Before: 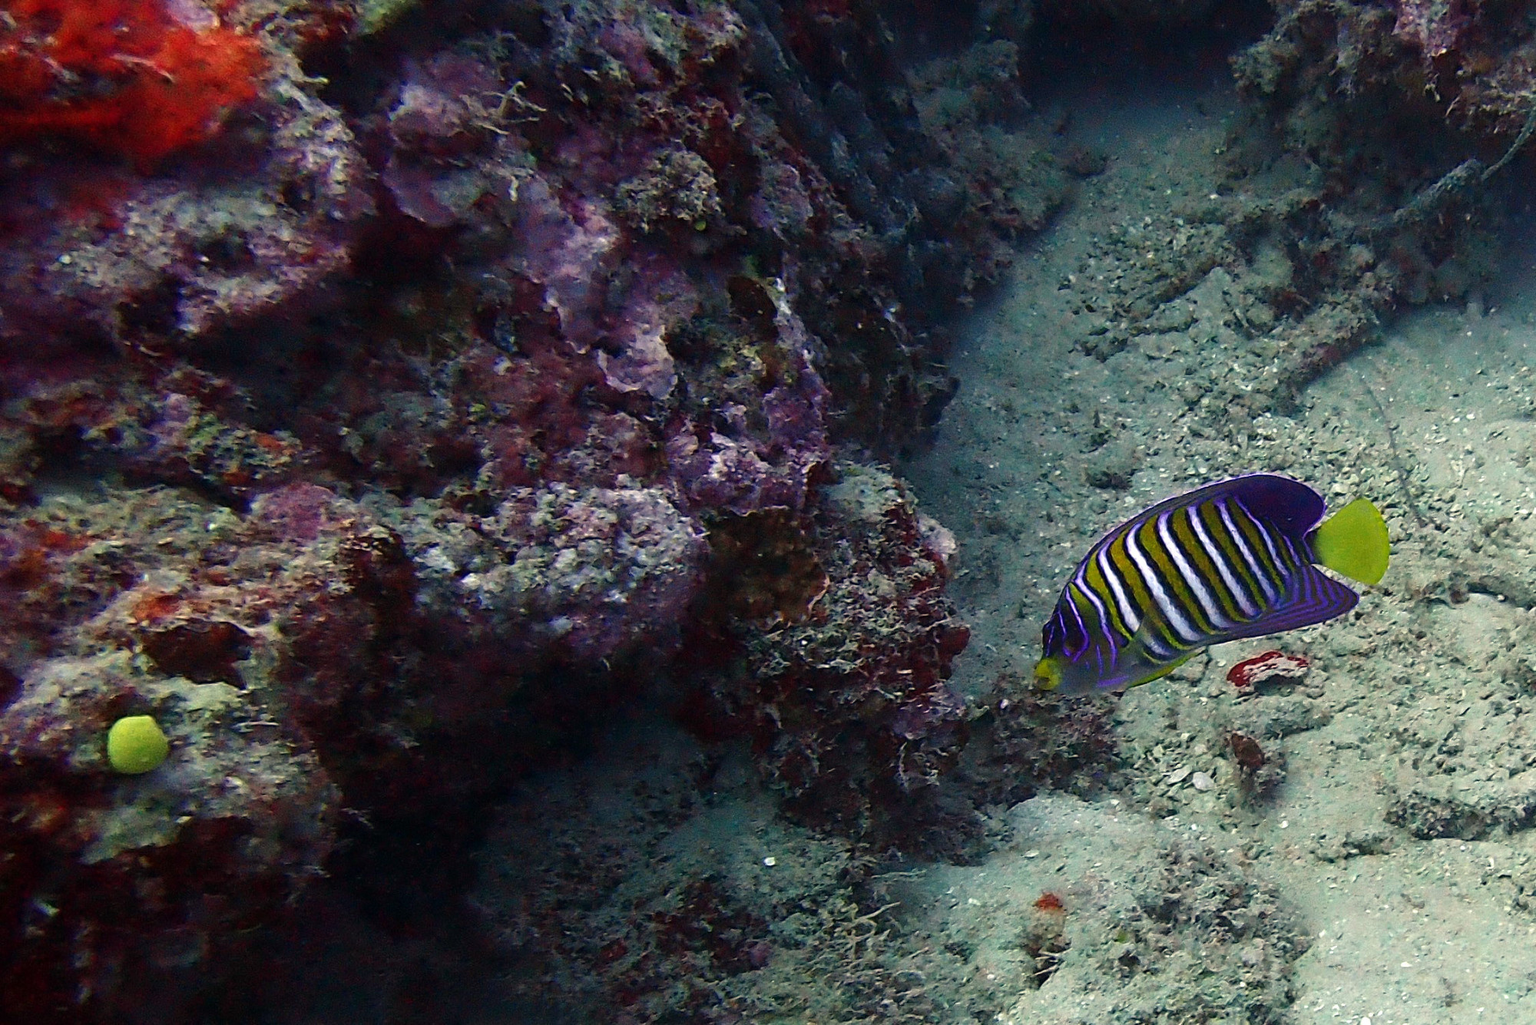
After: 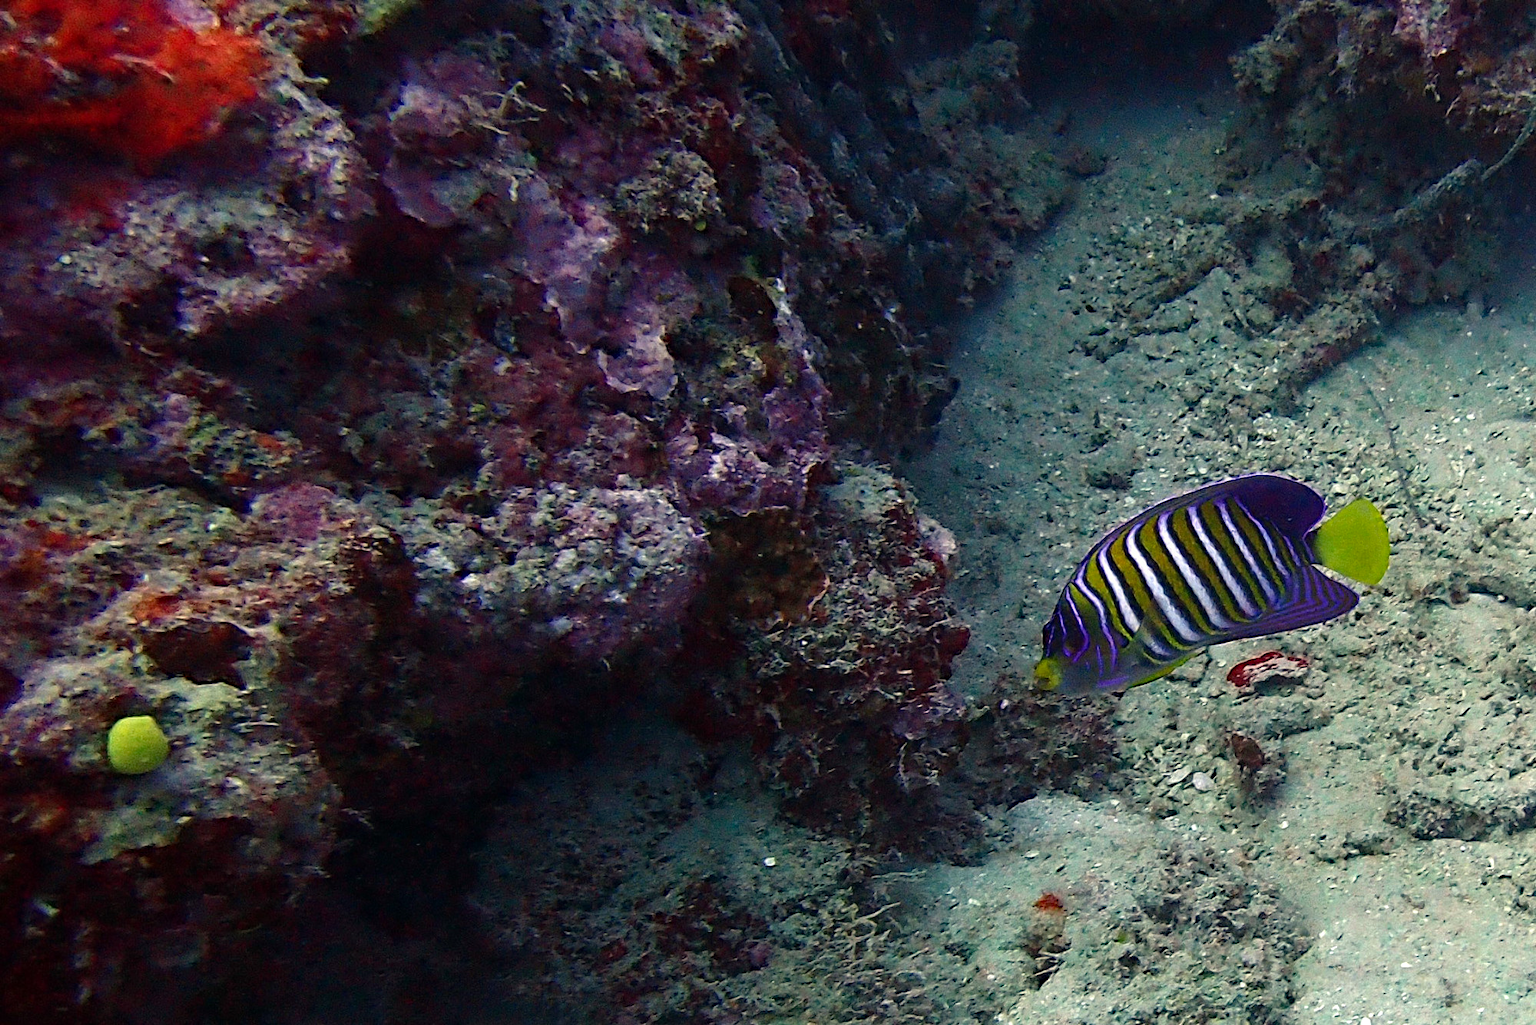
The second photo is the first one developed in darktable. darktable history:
haze removal: strength 0.304, distance 0.25, compatibility mode true, adaptive false
